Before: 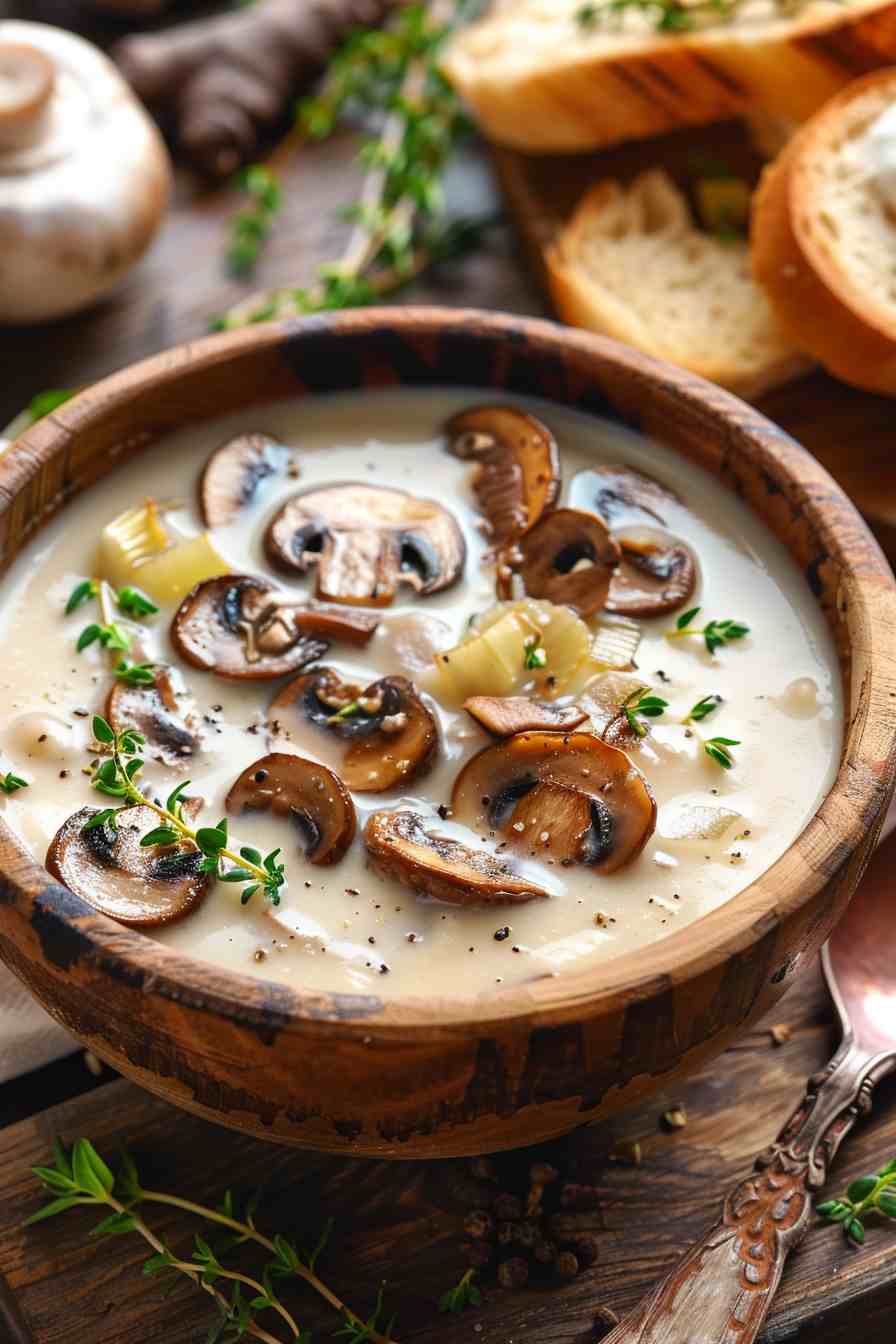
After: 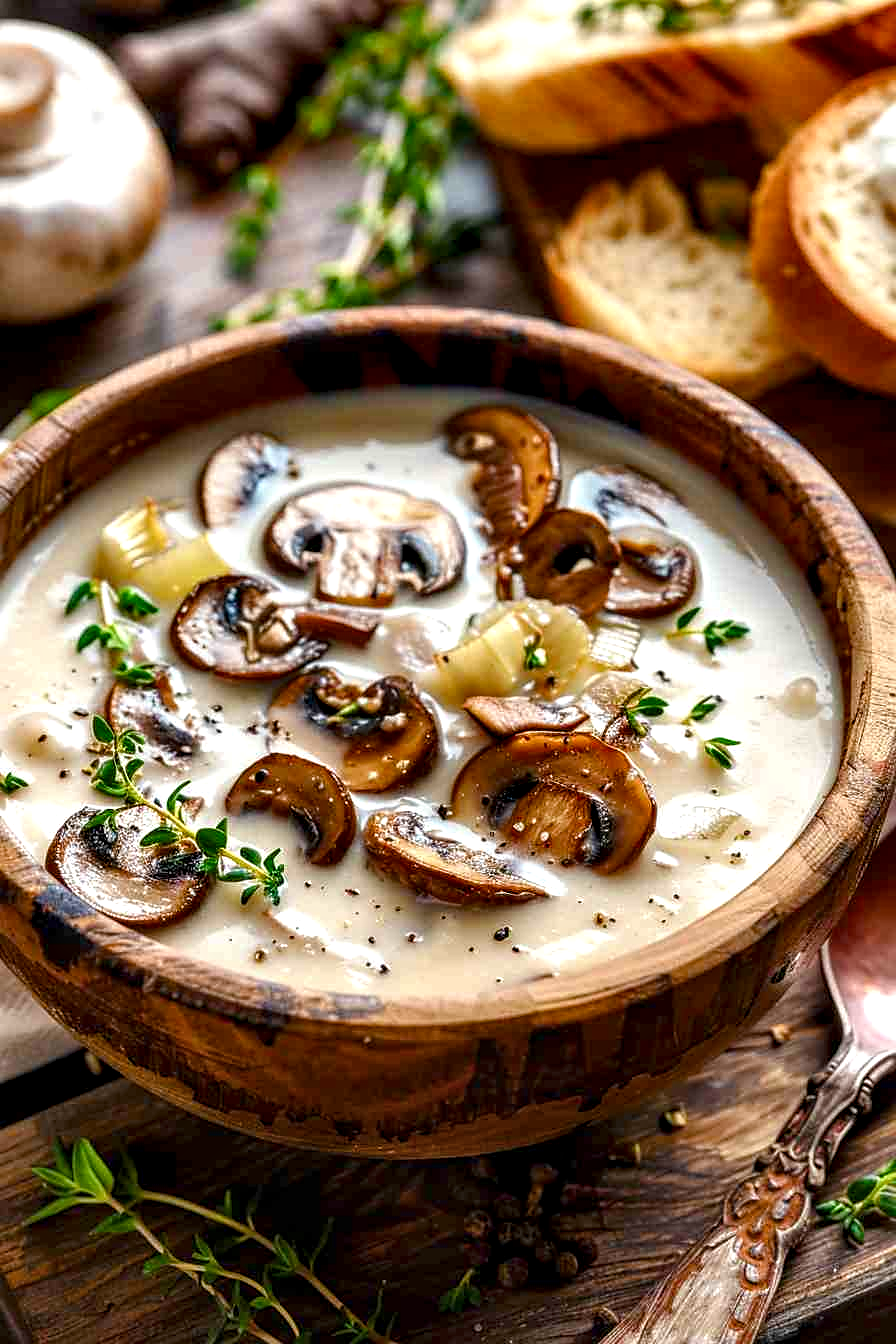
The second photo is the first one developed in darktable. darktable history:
local contrast: highlights 60%, shadows 60%, detail 160%
color balance rgb: perceptual saturation grading › global saturation 20%, perceptual saturation grading › highlights -25%, perceptual saturation grading › shadows 25%
sharpen: radius 1.864, amount 0.398, threshold 1.271
